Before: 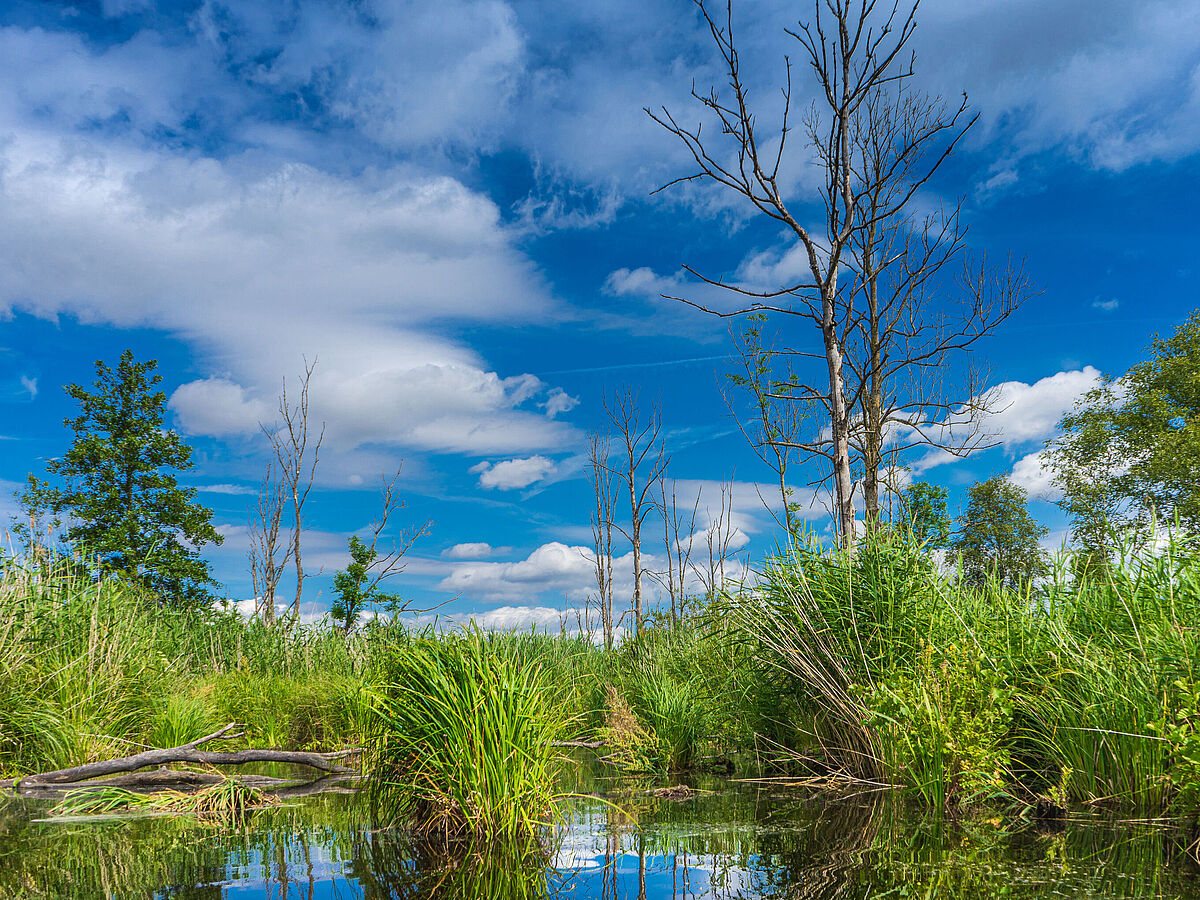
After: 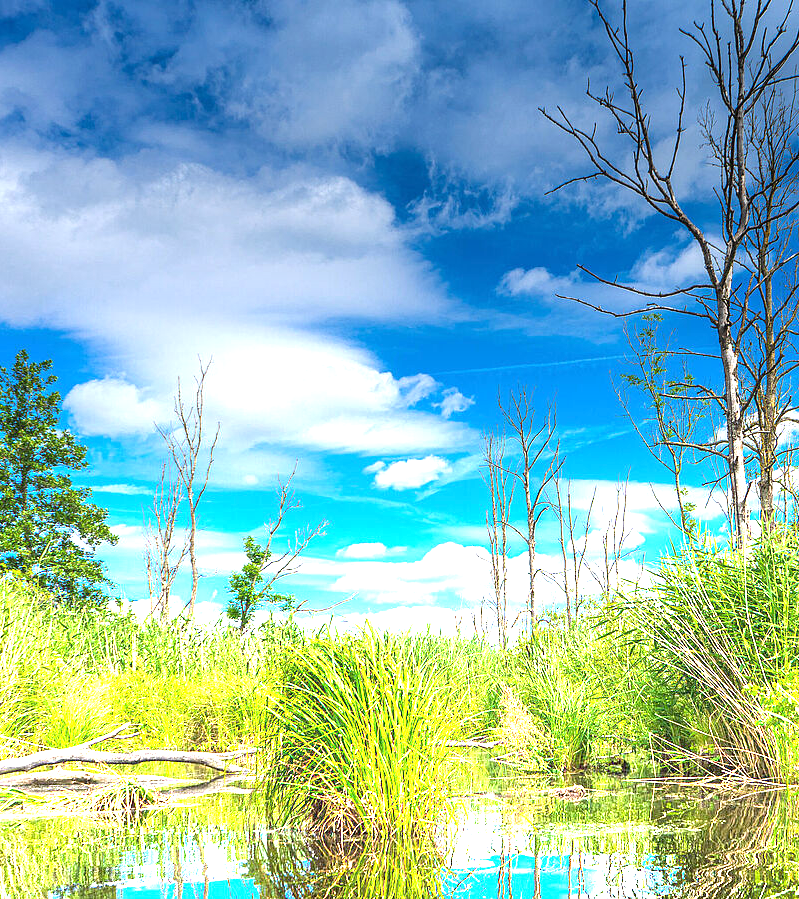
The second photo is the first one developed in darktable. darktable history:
crop and rotate: left 8.786%, right 24.548%
graduated density: density -3.9 EV
exposure: exposure 0.2 EV, compensate highlight preservation false
